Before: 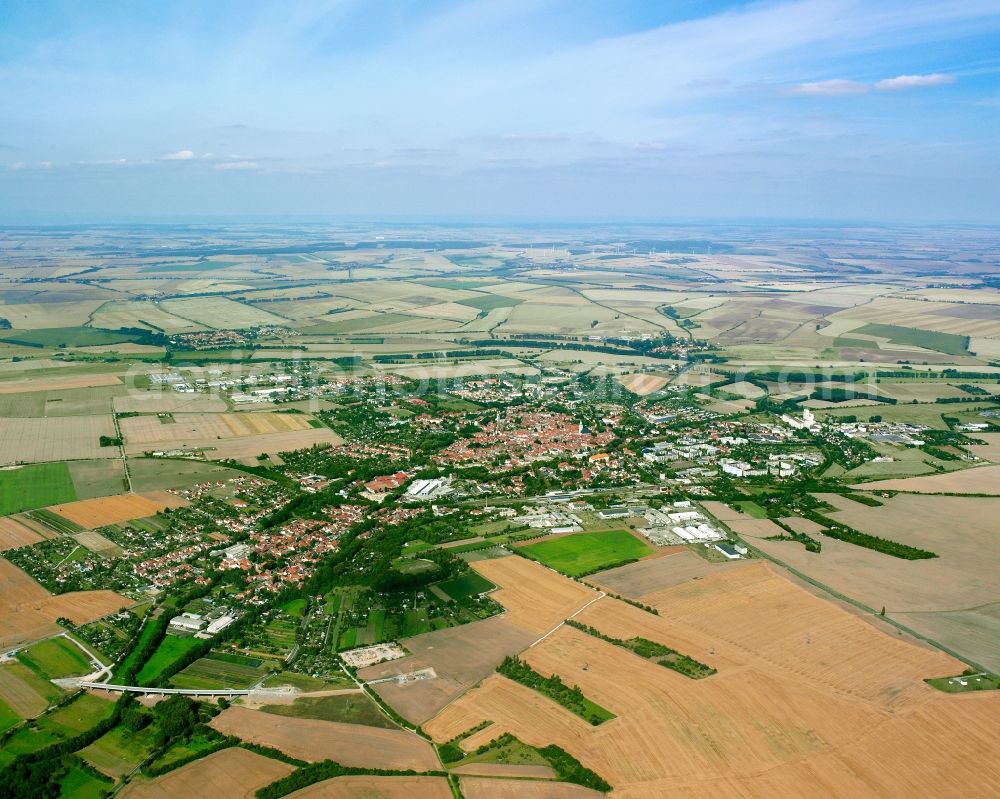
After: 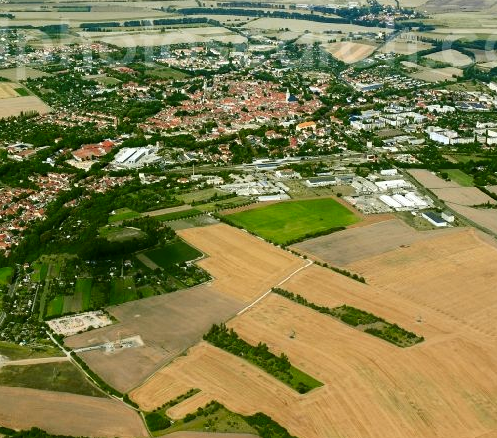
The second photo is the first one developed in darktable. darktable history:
crop: left 29.341%, top 41.577%, right 20.885%, bottom 3.506%
tone curve: curves: ch0 [(0, 0) (0.227, 0.17) (0.766, 0.774) (1, 1)]; ch1 [(0, 0) (0.114, 0.127) (0.437, 0.452) (0.498, 0.495) (0.579, 0.576) (1, 1)]; ch2 [(0, 0) (0.233, 0.259) (0.493, 0.492) (0.568, 0.579) (1, 1)], color space Lab, independent channels, preserve colors none
